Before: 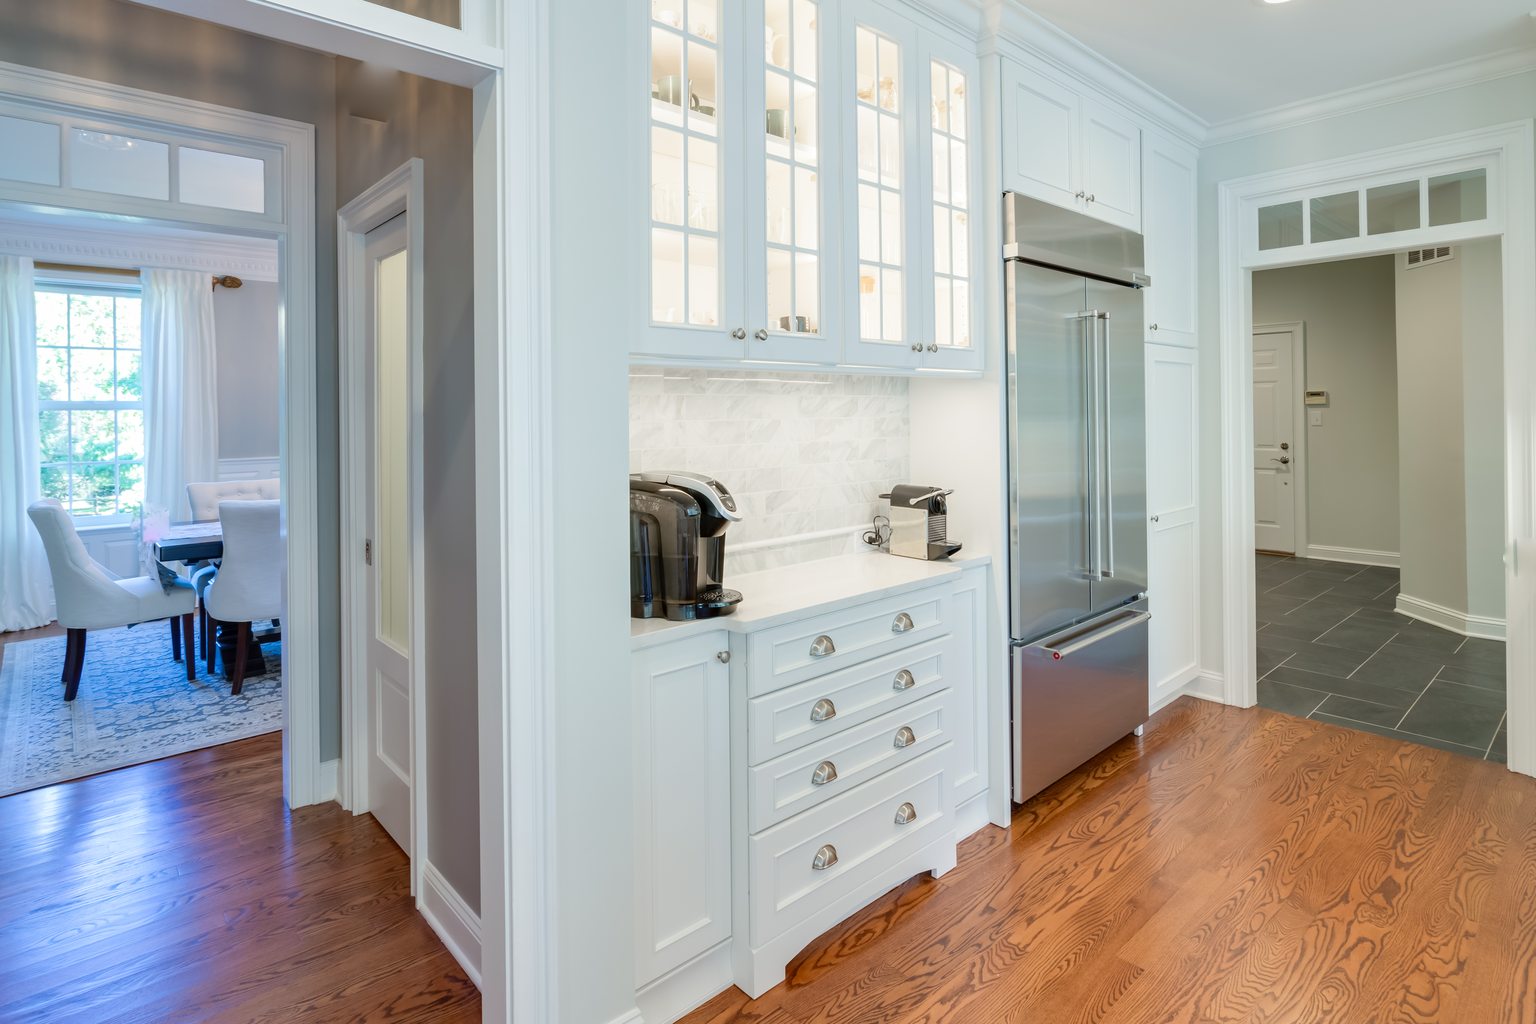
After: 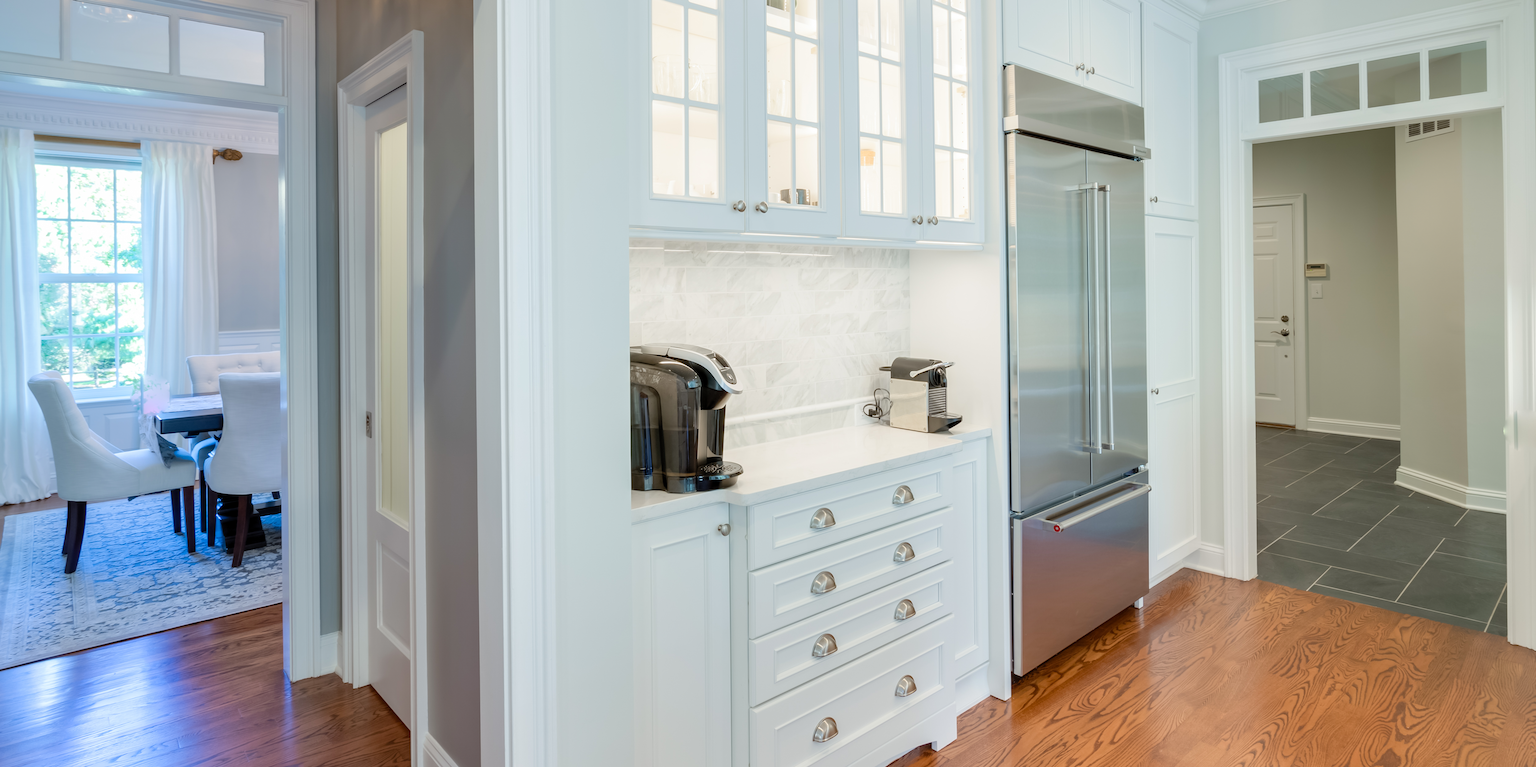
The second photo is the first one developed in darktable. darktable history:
levels: levels [0.018, 0.493, 1]
crop and rotate: top 12.5%, bottom 12.5%
